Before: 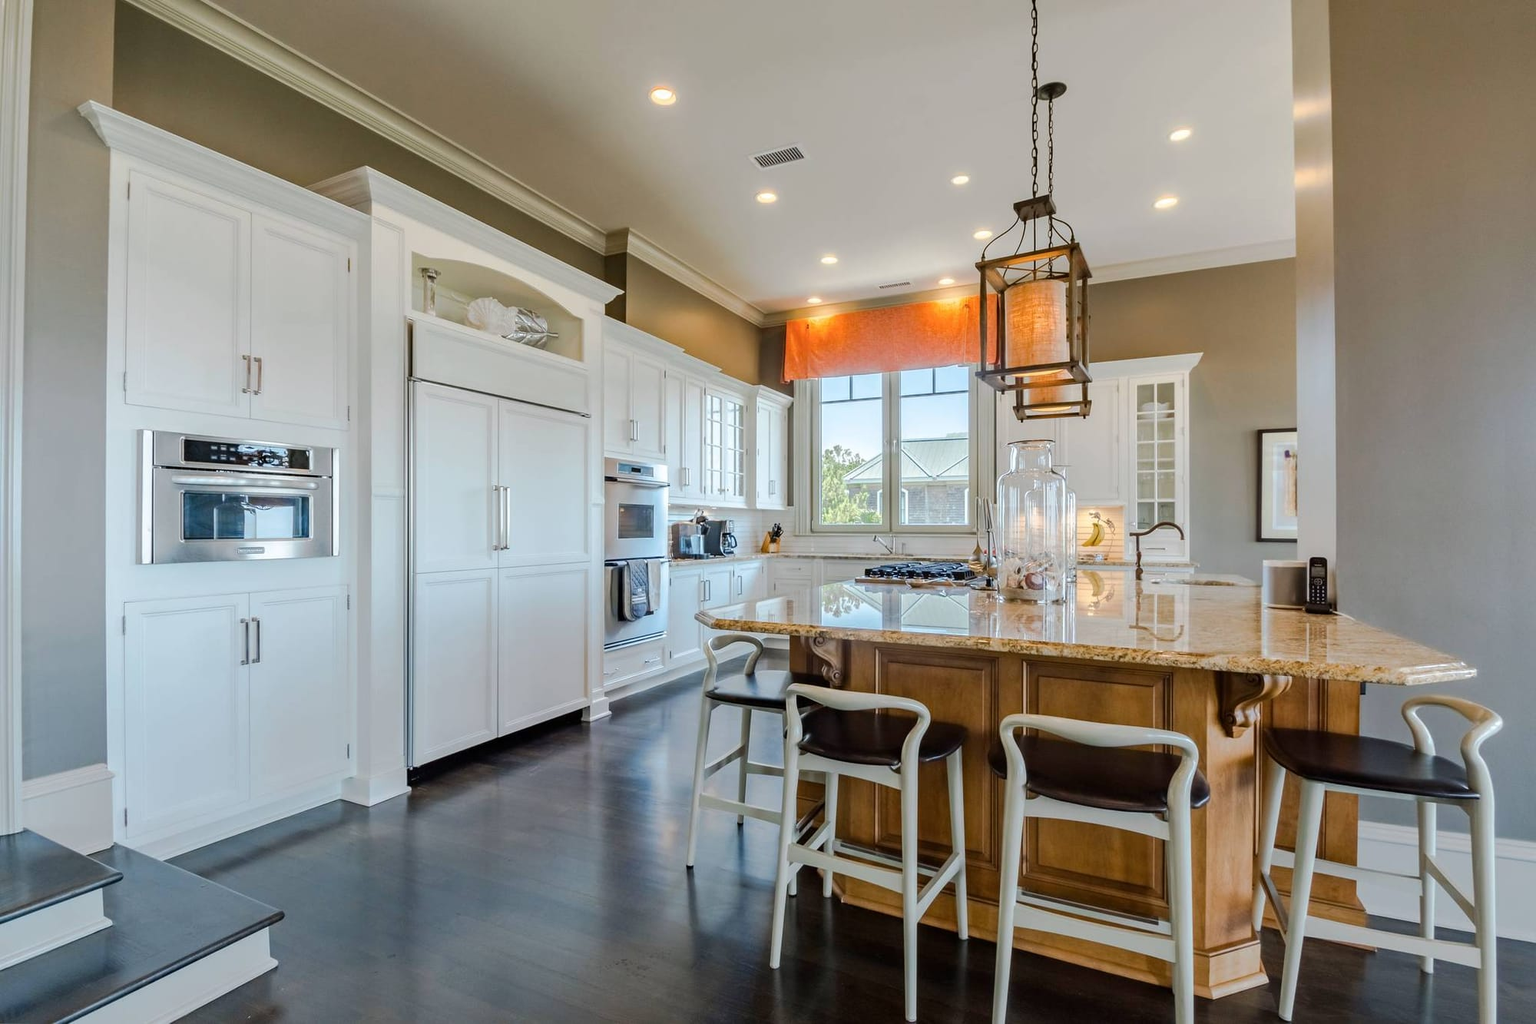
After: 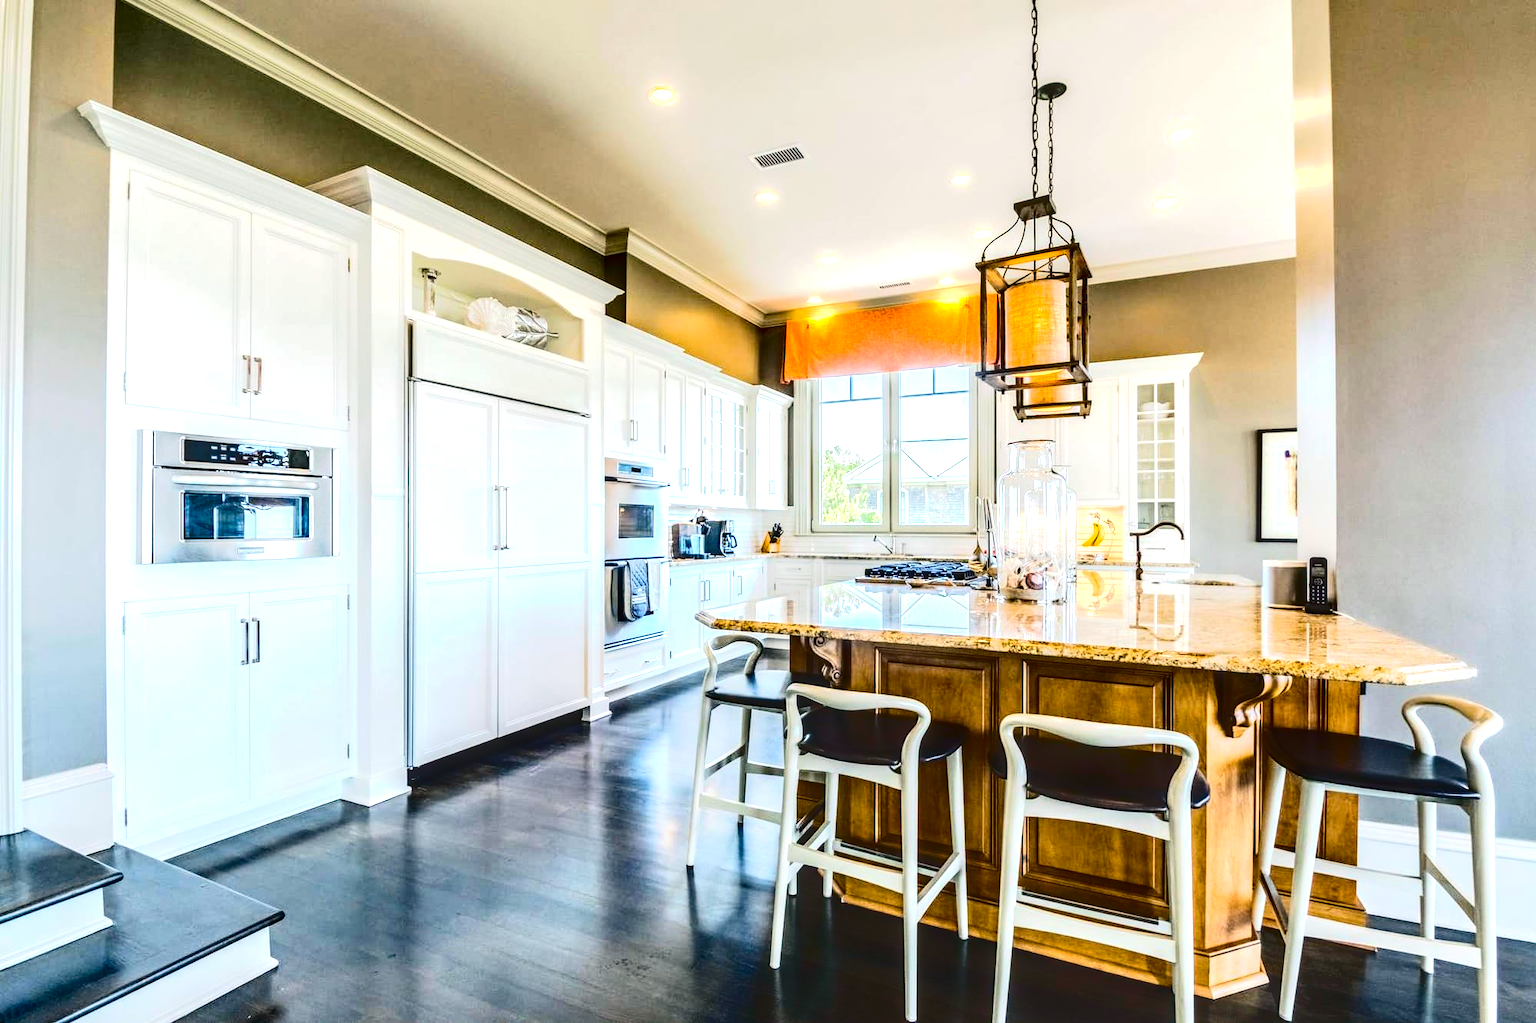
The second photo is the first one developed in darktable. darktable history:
tone curve: curves: ch0 [(0, 0) (0.003, 0.145) (0.011, 0.15) (0.025, 0.15) (0.044, 0.156) (0.069, 0.161) (0.1, 0.169) (0.136, 0.175) (0.177, 0.184) (0.224, 0.196) (0.277, 0.234) (0.335, 0.291) (0.399, 0.391) (0.468, 0.505) (0.543, 0.633) (0.623, 0.742) (0.709, 0.826) (0.801, 0.882) (0.898, 0.93) (1, 1)], color space Lab, independent channels, preserve colors none
color balance rgb: shadows lift › chroma 5.727%, shadows lift › hue 238.94°, linear chroma grading › global chroma 9.044%, perceptual saturation grading › global saturation 31.286%
local contrast: highlights 65%, shadows 54%, detail 168%, midtone range 0.509
exposure: black level correction 0, exposure 0.692 EV, compensate exposure bias true, compensate highlight preservation false
